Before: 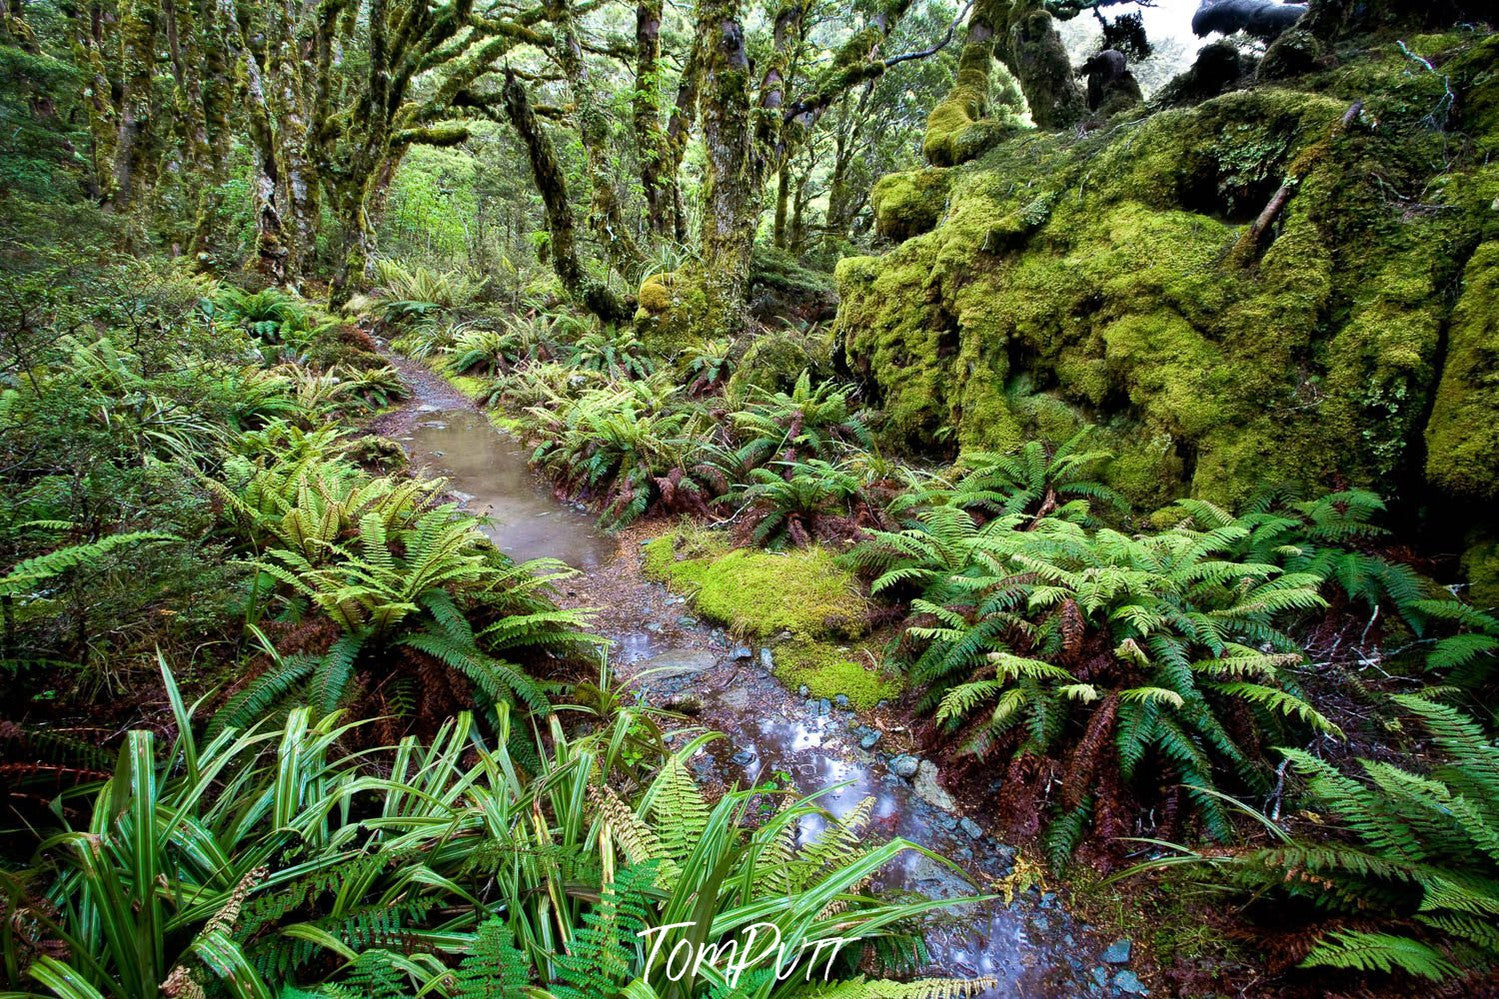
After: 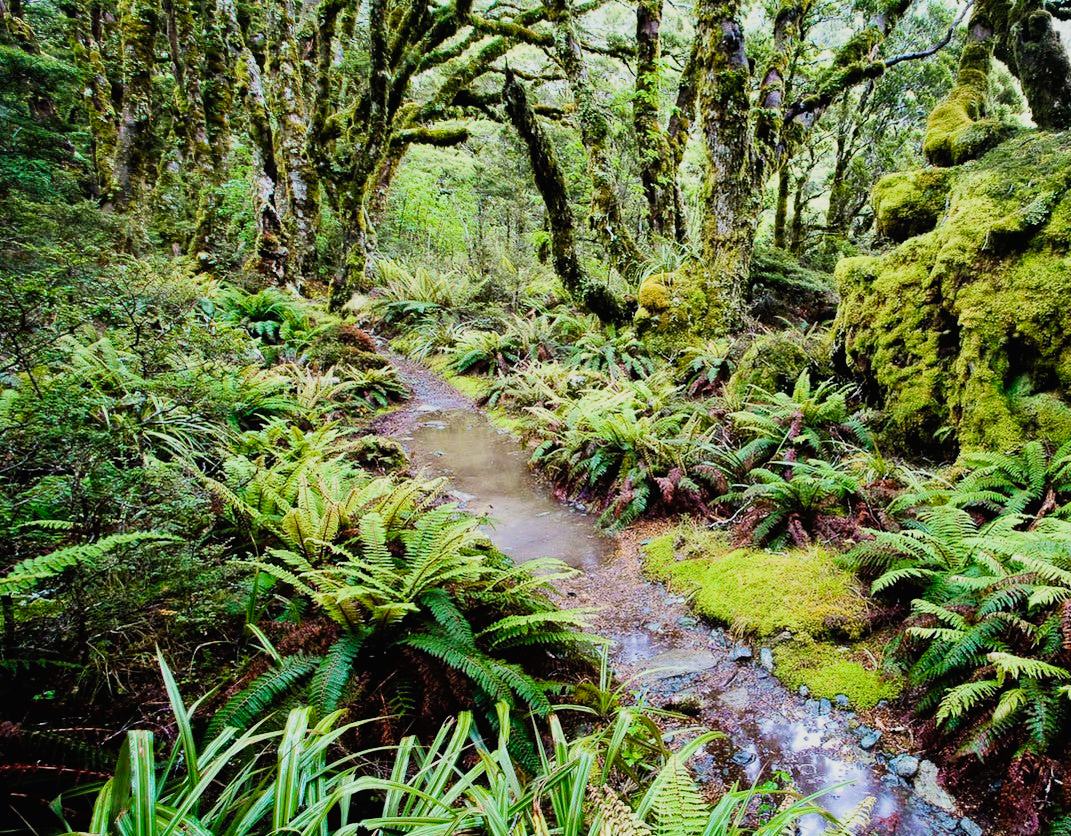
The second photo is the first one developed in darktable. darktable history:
crop: right 28.543%, bottom 16.28%
tone curve: curves: ch0 [(0, 0) (0.003, 0.015) (0.011, 0.019) (0.025, 0.026) (0.044, 0.041) (0.069, 0.057) (0.1, 0.085) (0.136, 0.116) (0.177, 0.158) (0.224, 0.215) (0.277, 0.286) (0.335, 0.367) (0.399, 0.452) (0.468, 0.534) (0.543, 0.612) (0.623, 0.698) (0.709, 0.775) (0.801, 0.858) (0.898, 0.928) (1, 1)], preserve colors none
contrast brightness saturation: contrast 0.097, brightness 0.031, saturation 0.086
filmic rgb: black relative exposure -7.65 EV, white relative exposure 4.56 EV, threshold 5.97 EV, hardness 3.61, enable highlight reconstruction true
